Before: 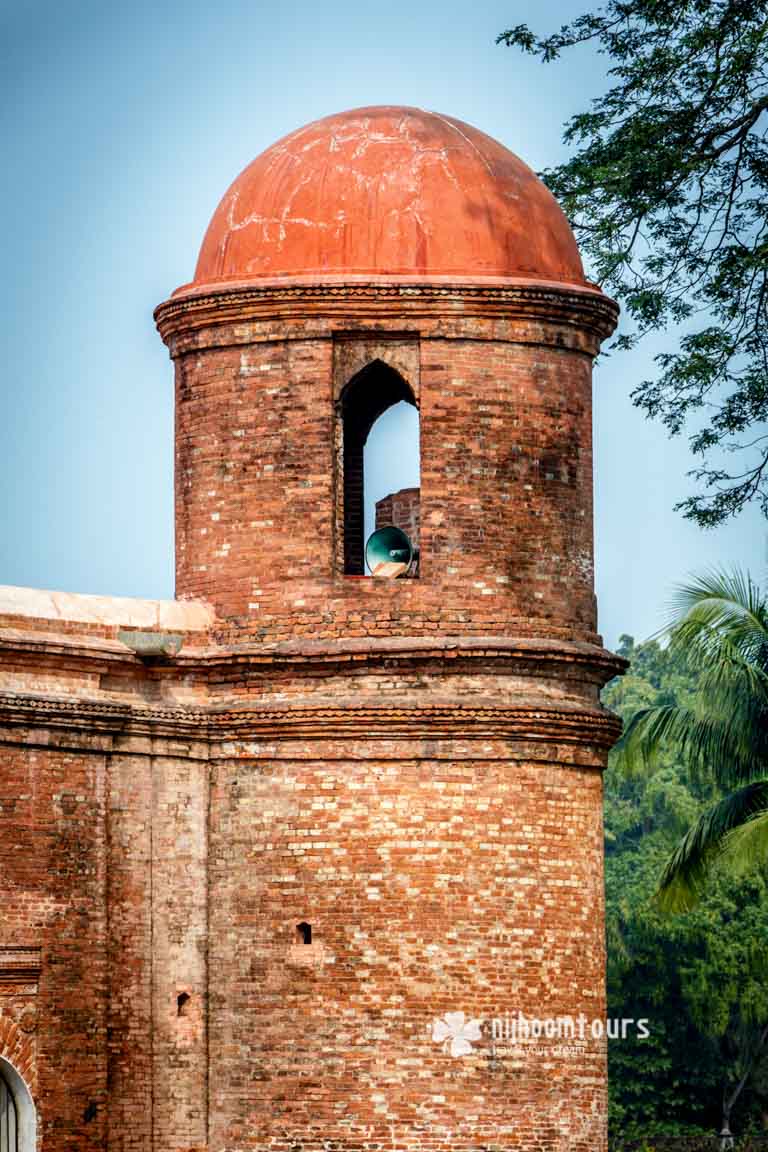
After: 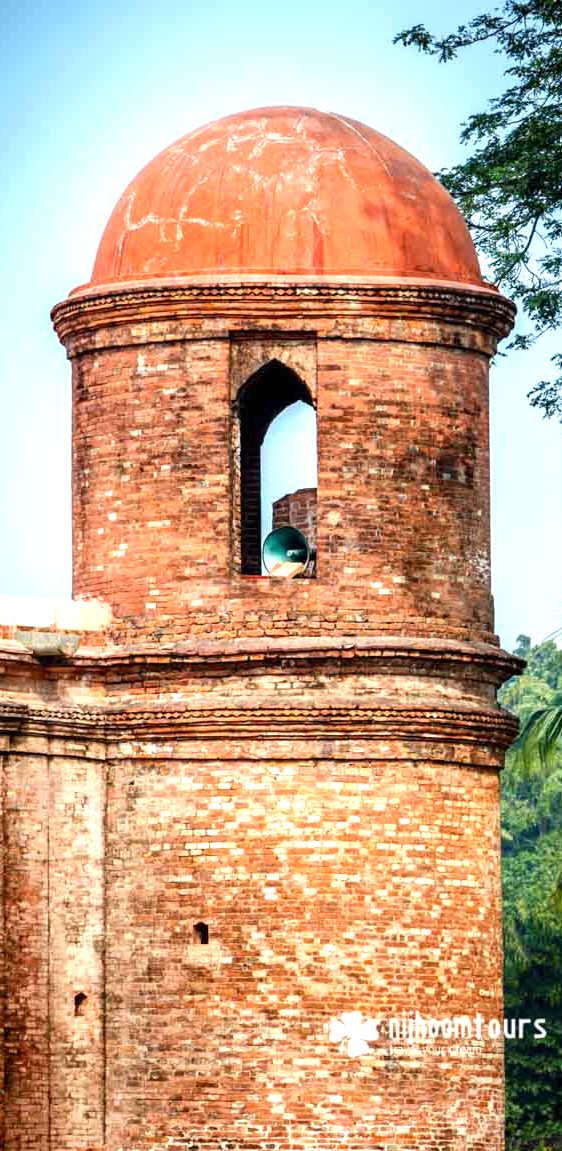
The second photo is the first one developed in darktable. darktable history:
crop: left 13.443%, right 13.31%
exposure: black level correction 0, exposure 0.7 EV, compensate highlight preservation false
